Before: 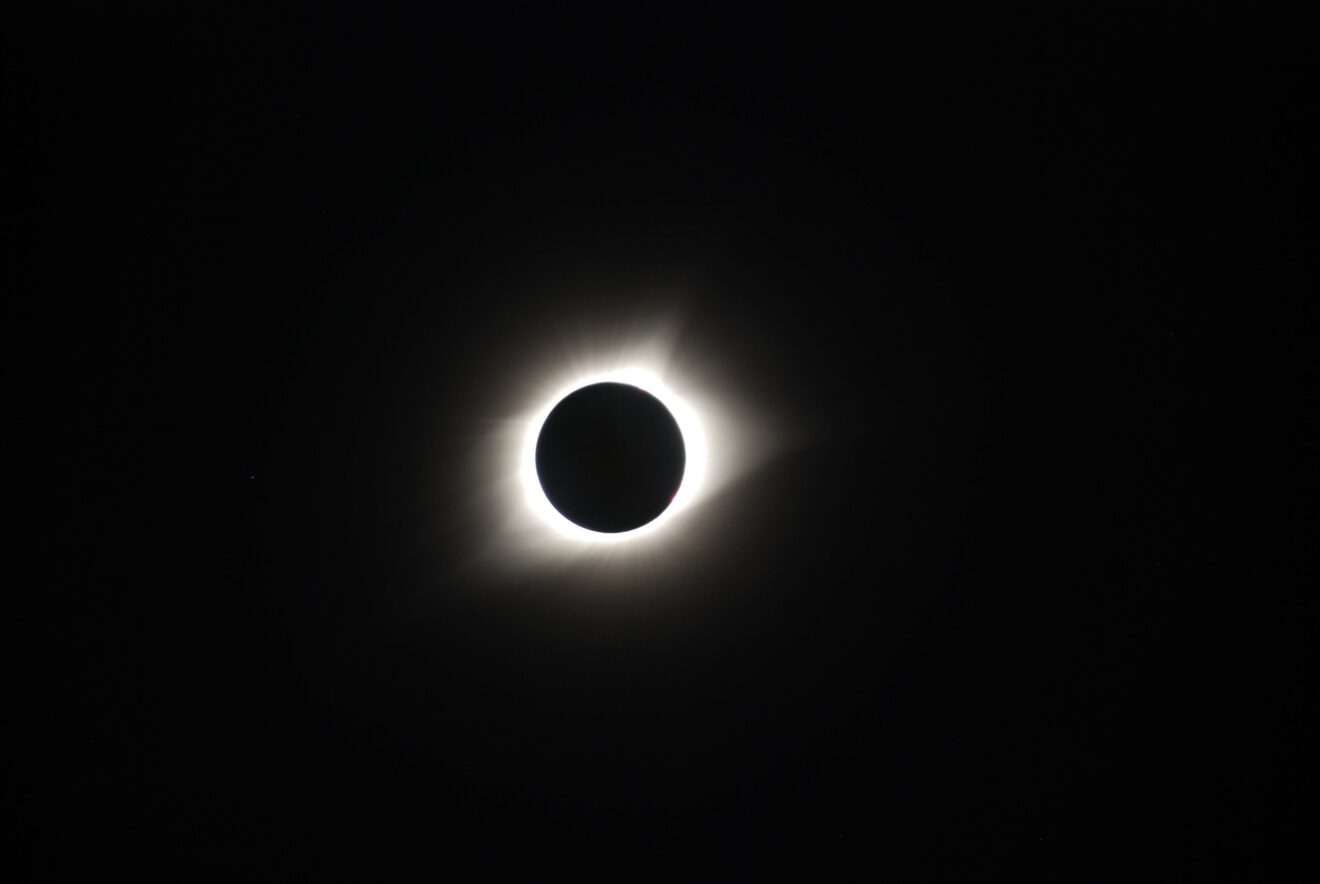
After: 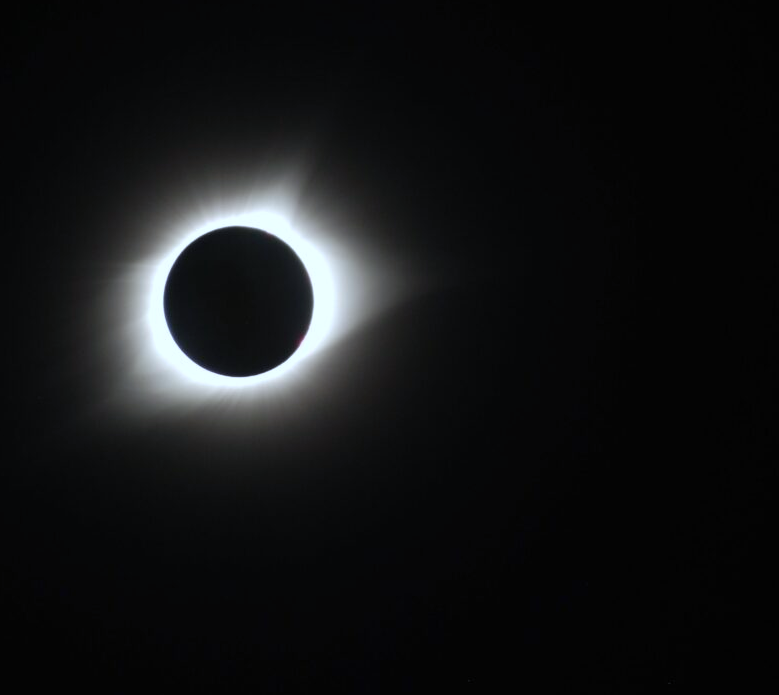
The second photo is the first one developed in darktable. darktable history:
white balance: red 0.924, blue 1.095
crop and rotate: left 28.256%, top 17.734%, right 12.656%, bottom 3.573%
